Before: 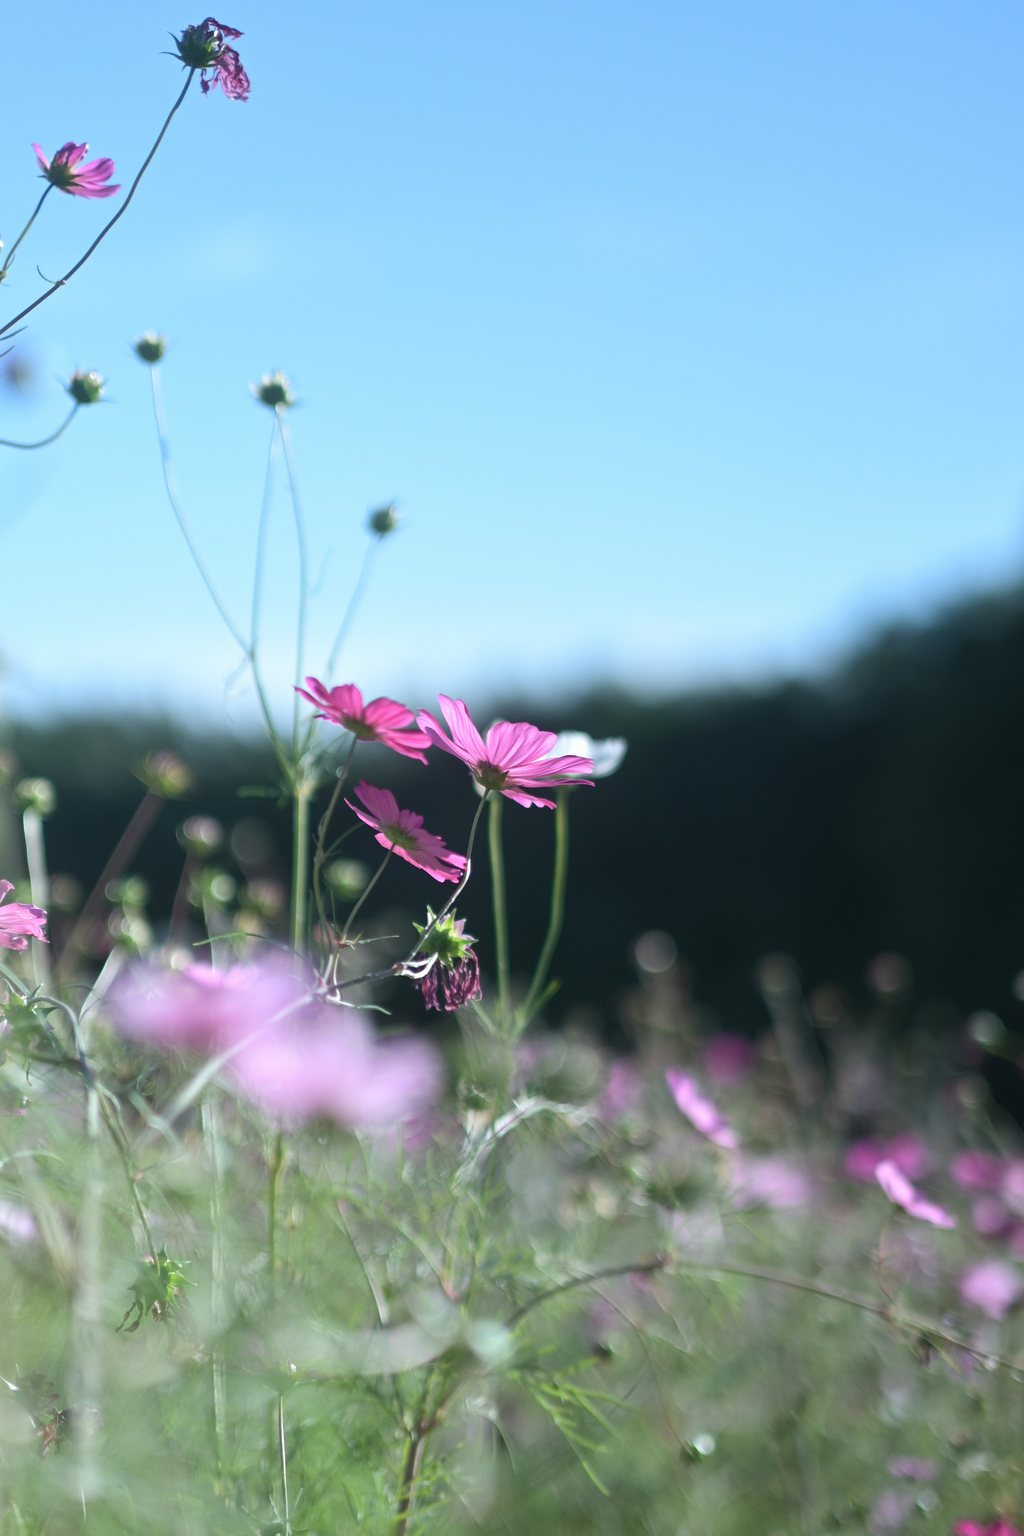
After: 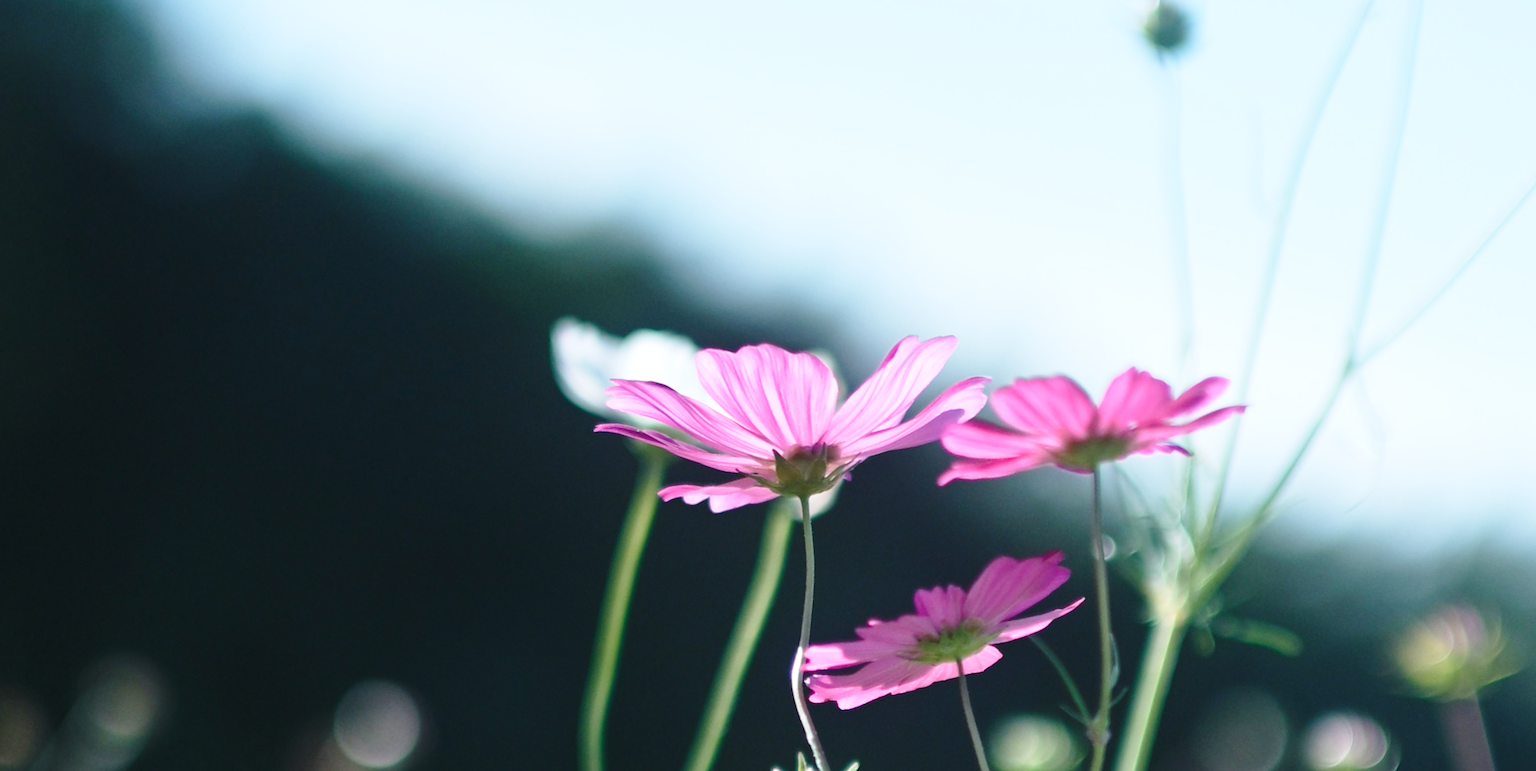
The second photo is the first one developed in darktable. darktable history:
crop and rotate: angle 16.12°, top 30.835%, bottom 35.653%
color balance: on, module defaults
base curve: curves: ch0 [(0, 0) (0.028, 0.03) (0.121, 0.232) (0.46, 0.748) (0.859, 0.968) (1, 1)], preserve colors none
